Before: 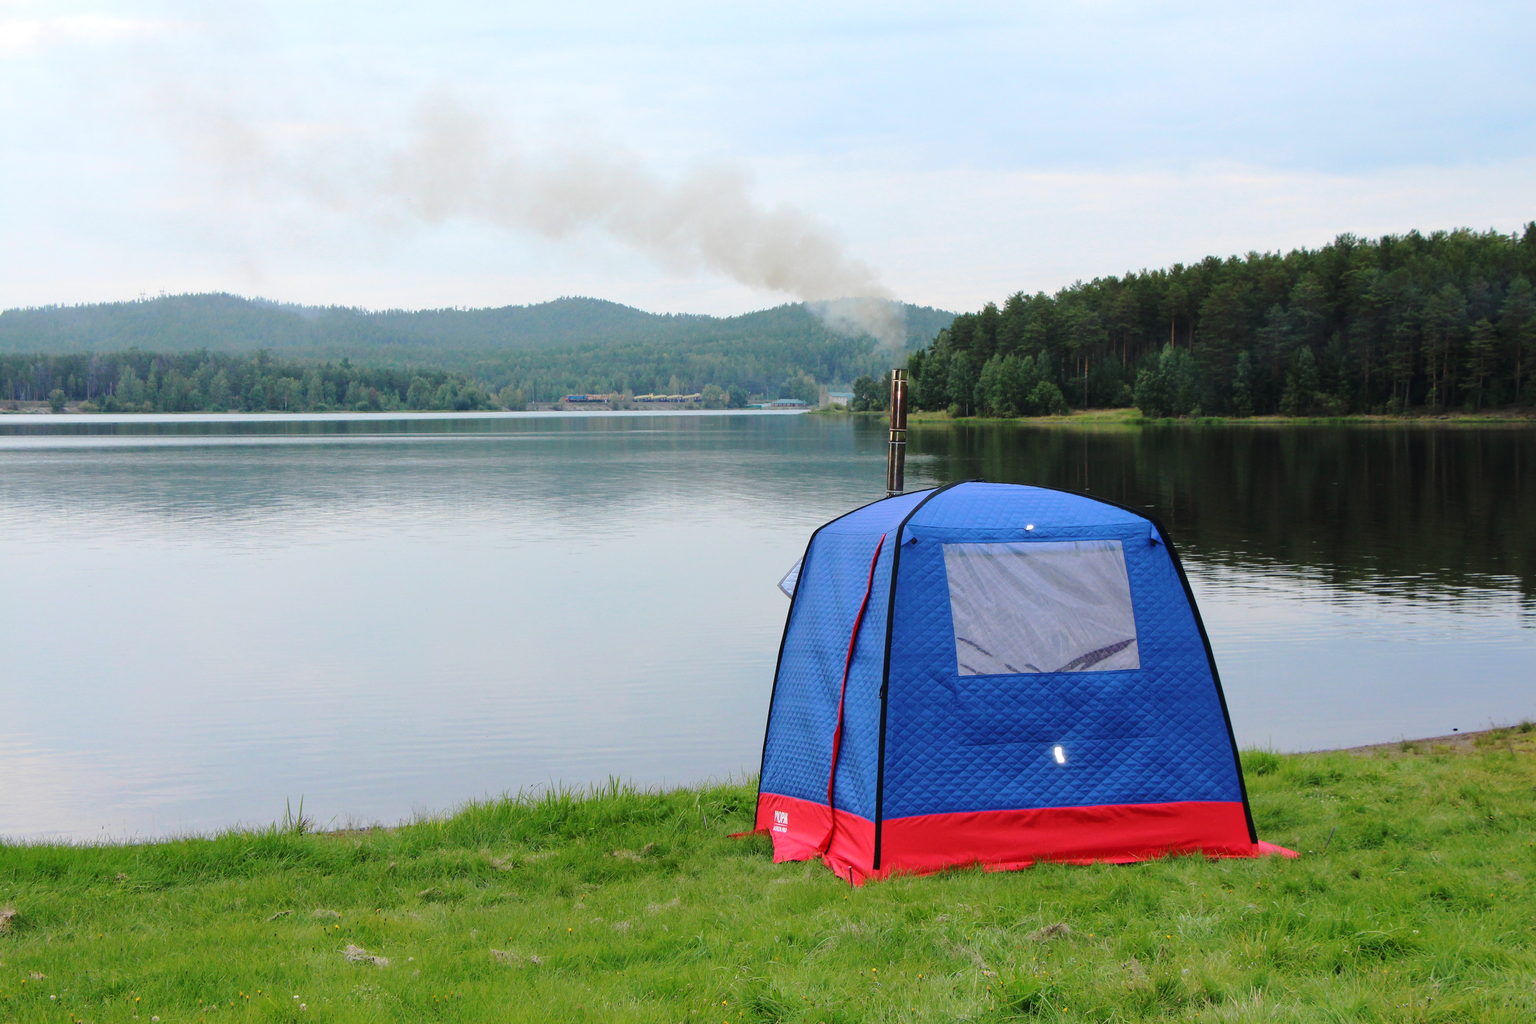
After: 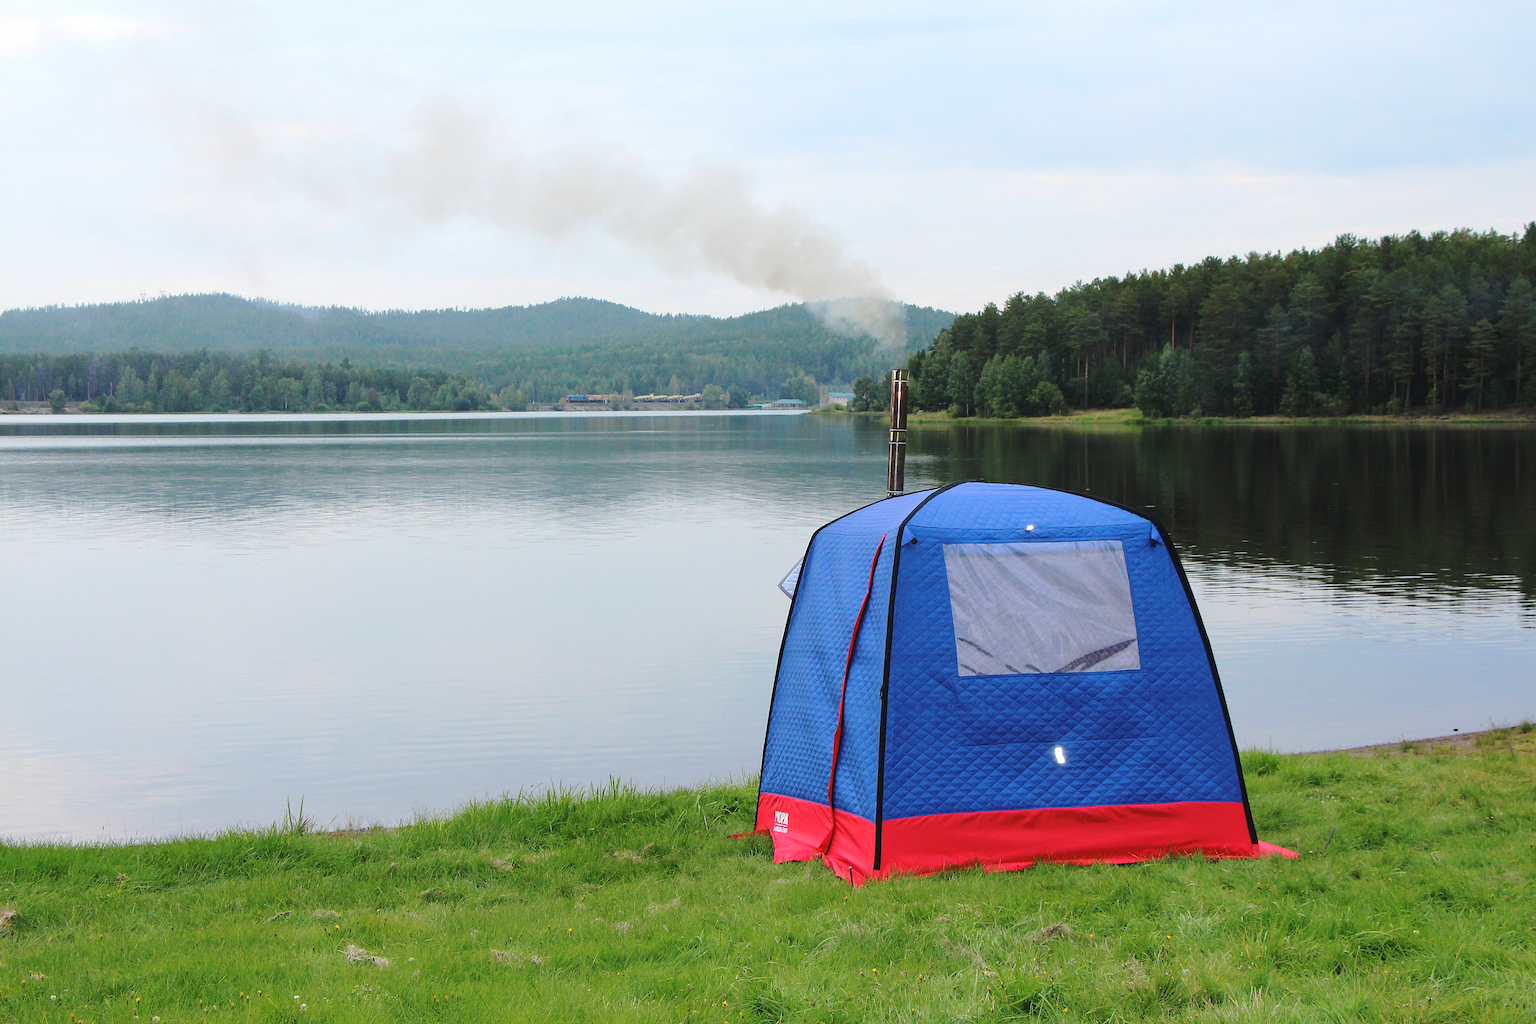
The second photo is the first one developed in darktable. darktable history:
tone curve: curves: ch0 [(0, 0.024) (0.119, 0.146) (0.474, 0.485) (0.718, 0.739) (0.817, 0.839) (1, 0.998)]; ch1 [(0, 0) (0.377, 0.416) (0.439, 0.451) (0.477, 0.485) (0.501, 0.503) (0.538, 0.544) (0.58, 0.613) (0.664, 0.7) (0.783, 0.804) (1, 1)]; ch2 [(0, 0) (0.38, 0.405) (0.463, 0.456) (0.498, 0.497) (0.524, 0.535) (0.578, 0.576) (0.648, 0.665) (1, 1)], preserve colors none
sharpen: on, module defaults
